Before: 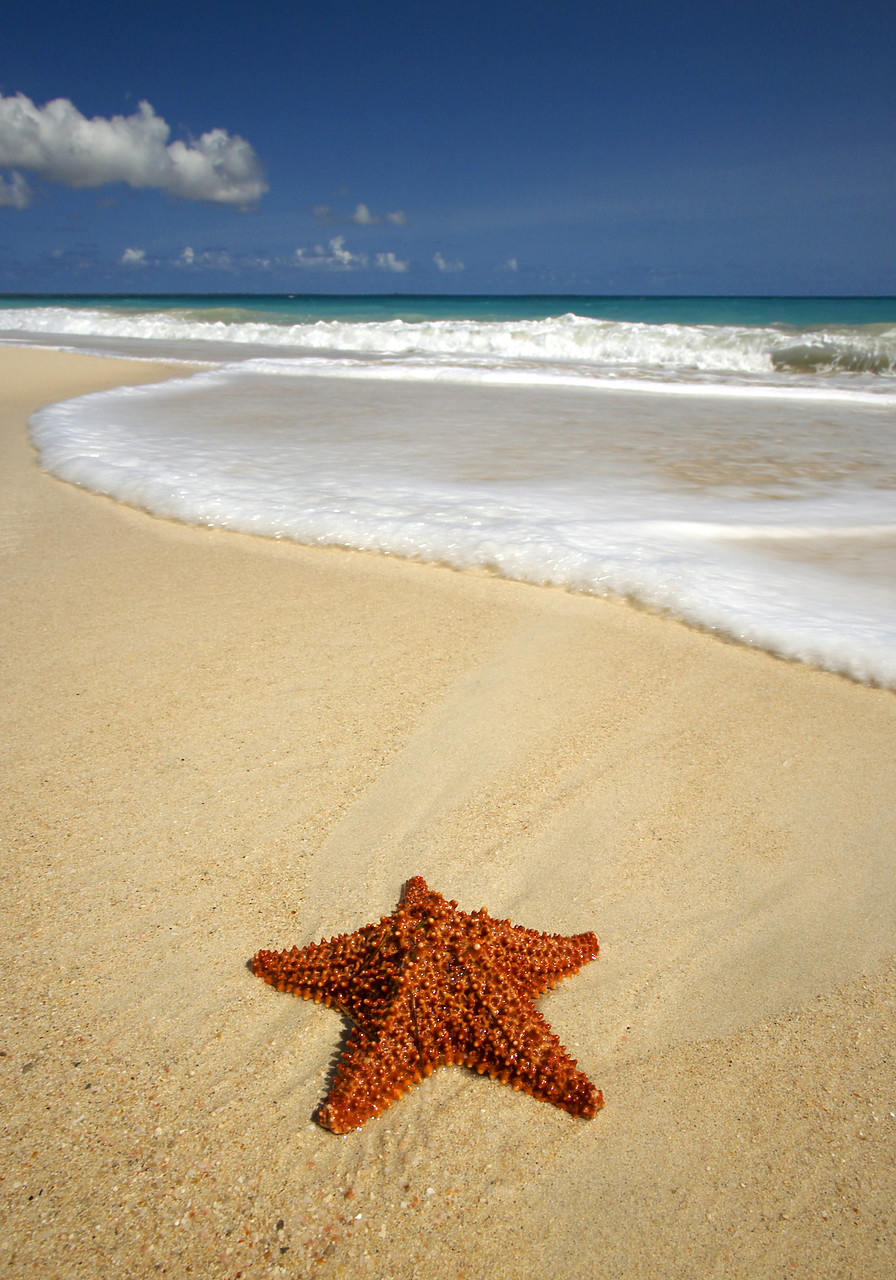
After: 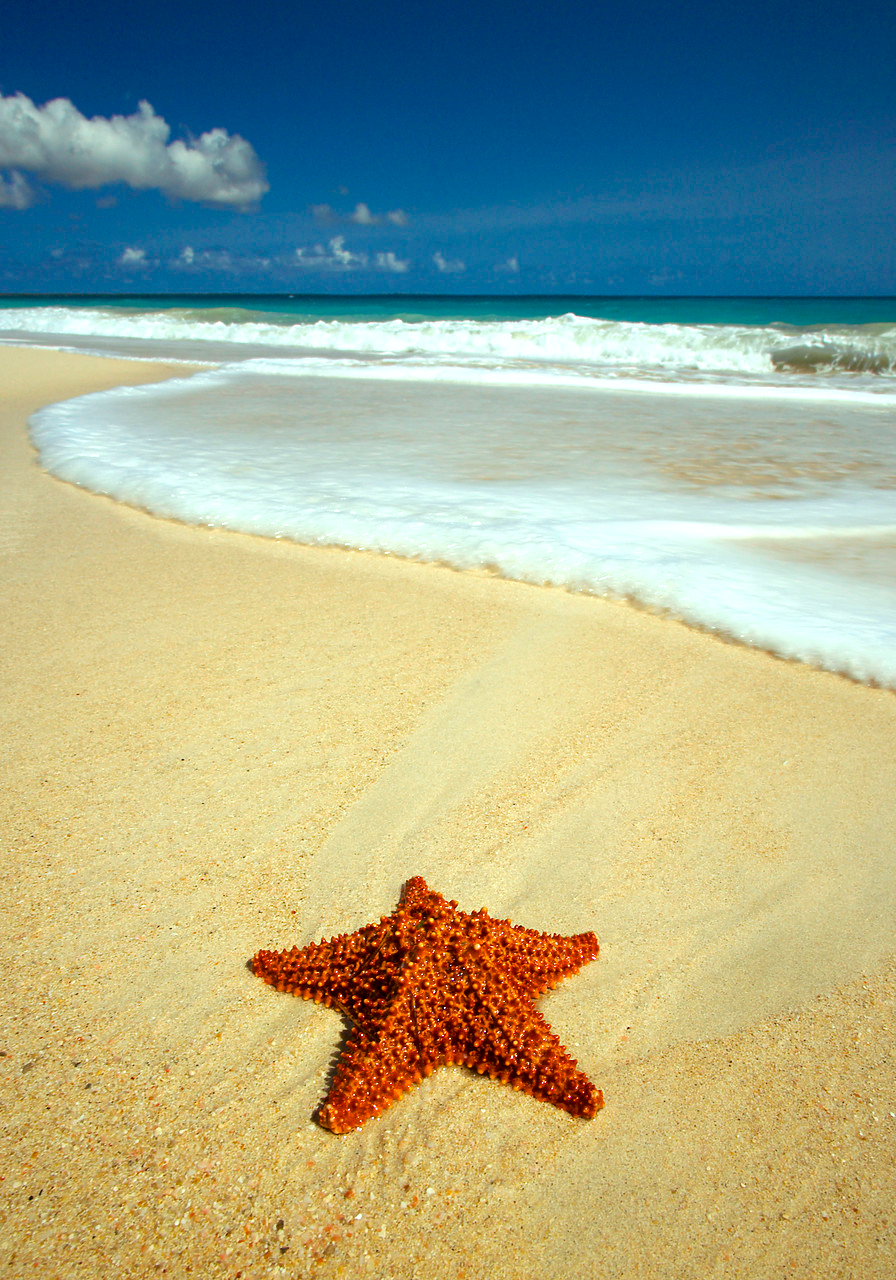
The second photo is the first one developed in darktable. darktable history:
color balance rgb: highlights gain › luminance 19.991%, highlights gain › chroma 2.674%, highlights gain › hue 172.36°, linear chroma grading › global chroma 0.692%, perceptual saturation grading › global saturation 14.917%
